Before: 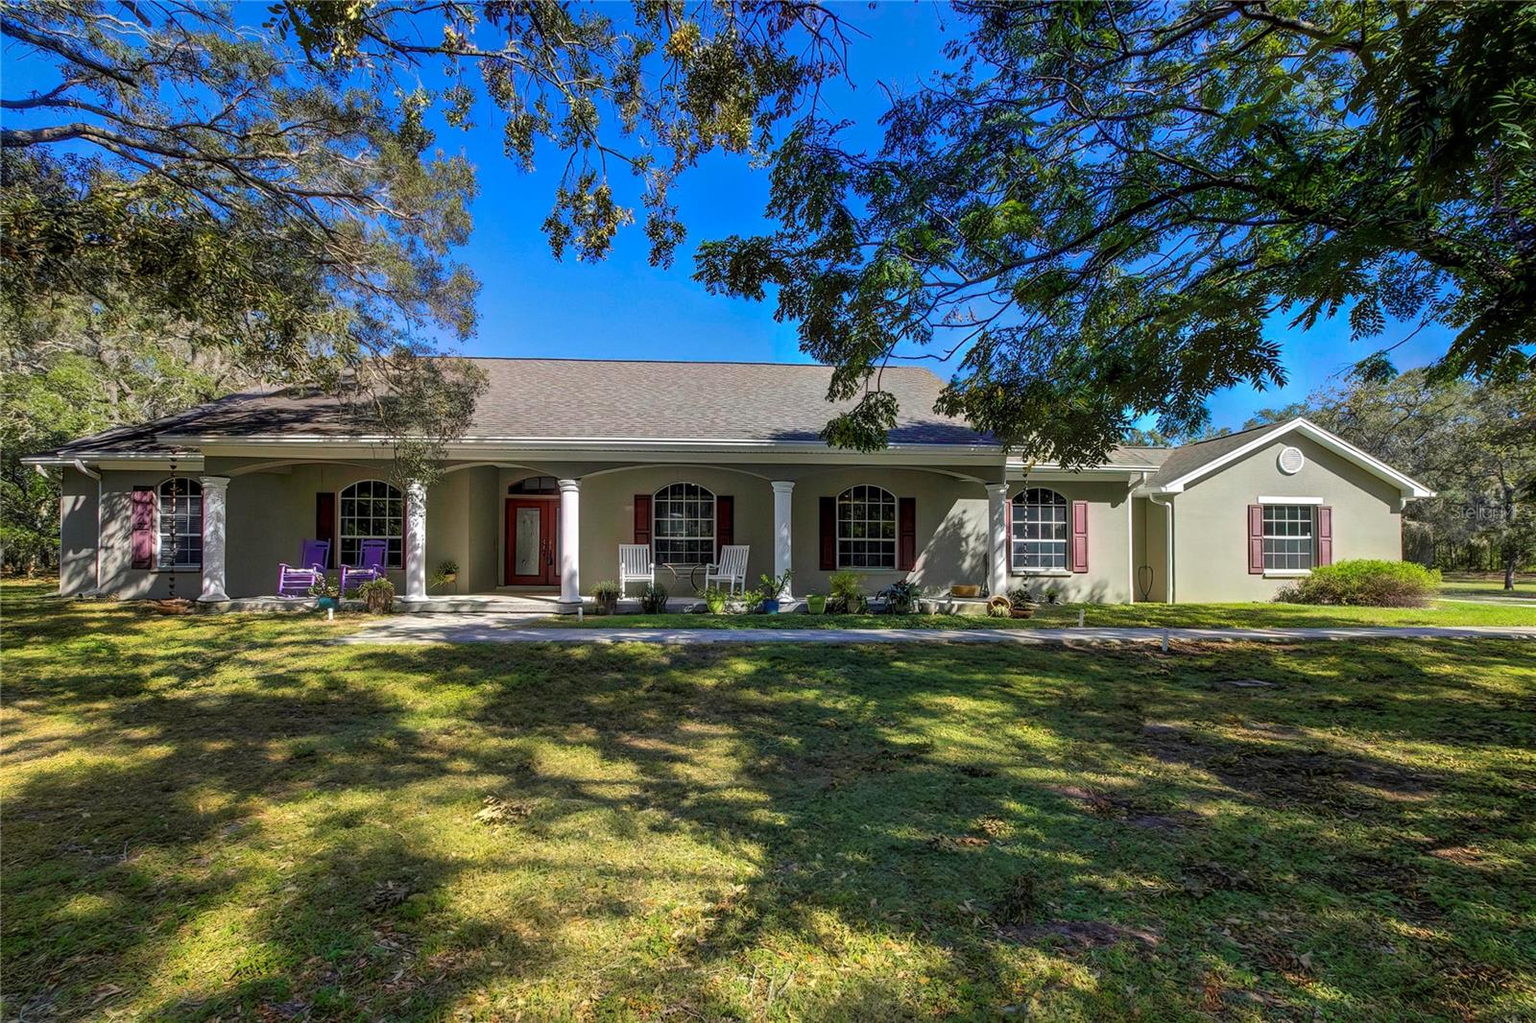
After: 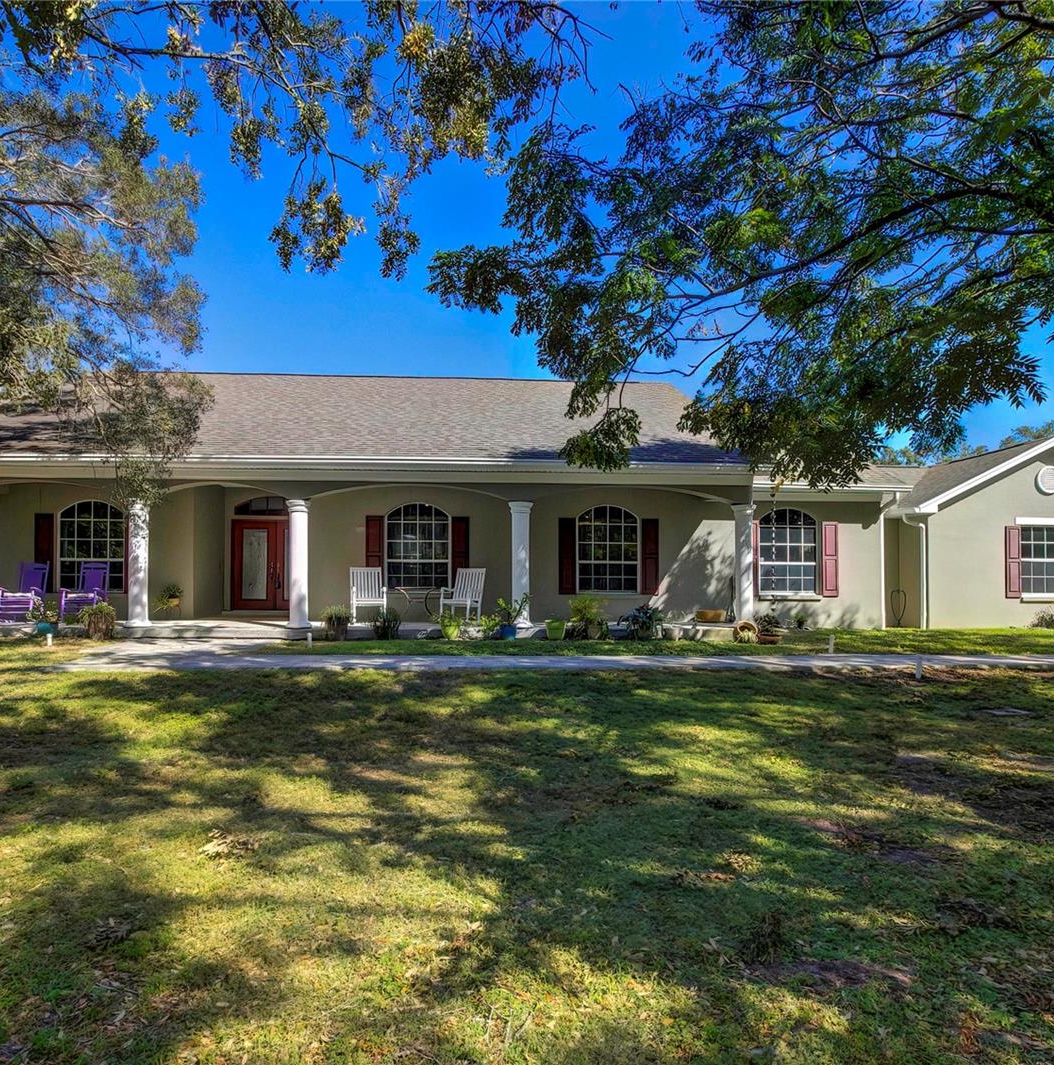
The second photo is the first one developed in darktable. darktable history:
crop and rotate: left 18.446%, right 15.631%
